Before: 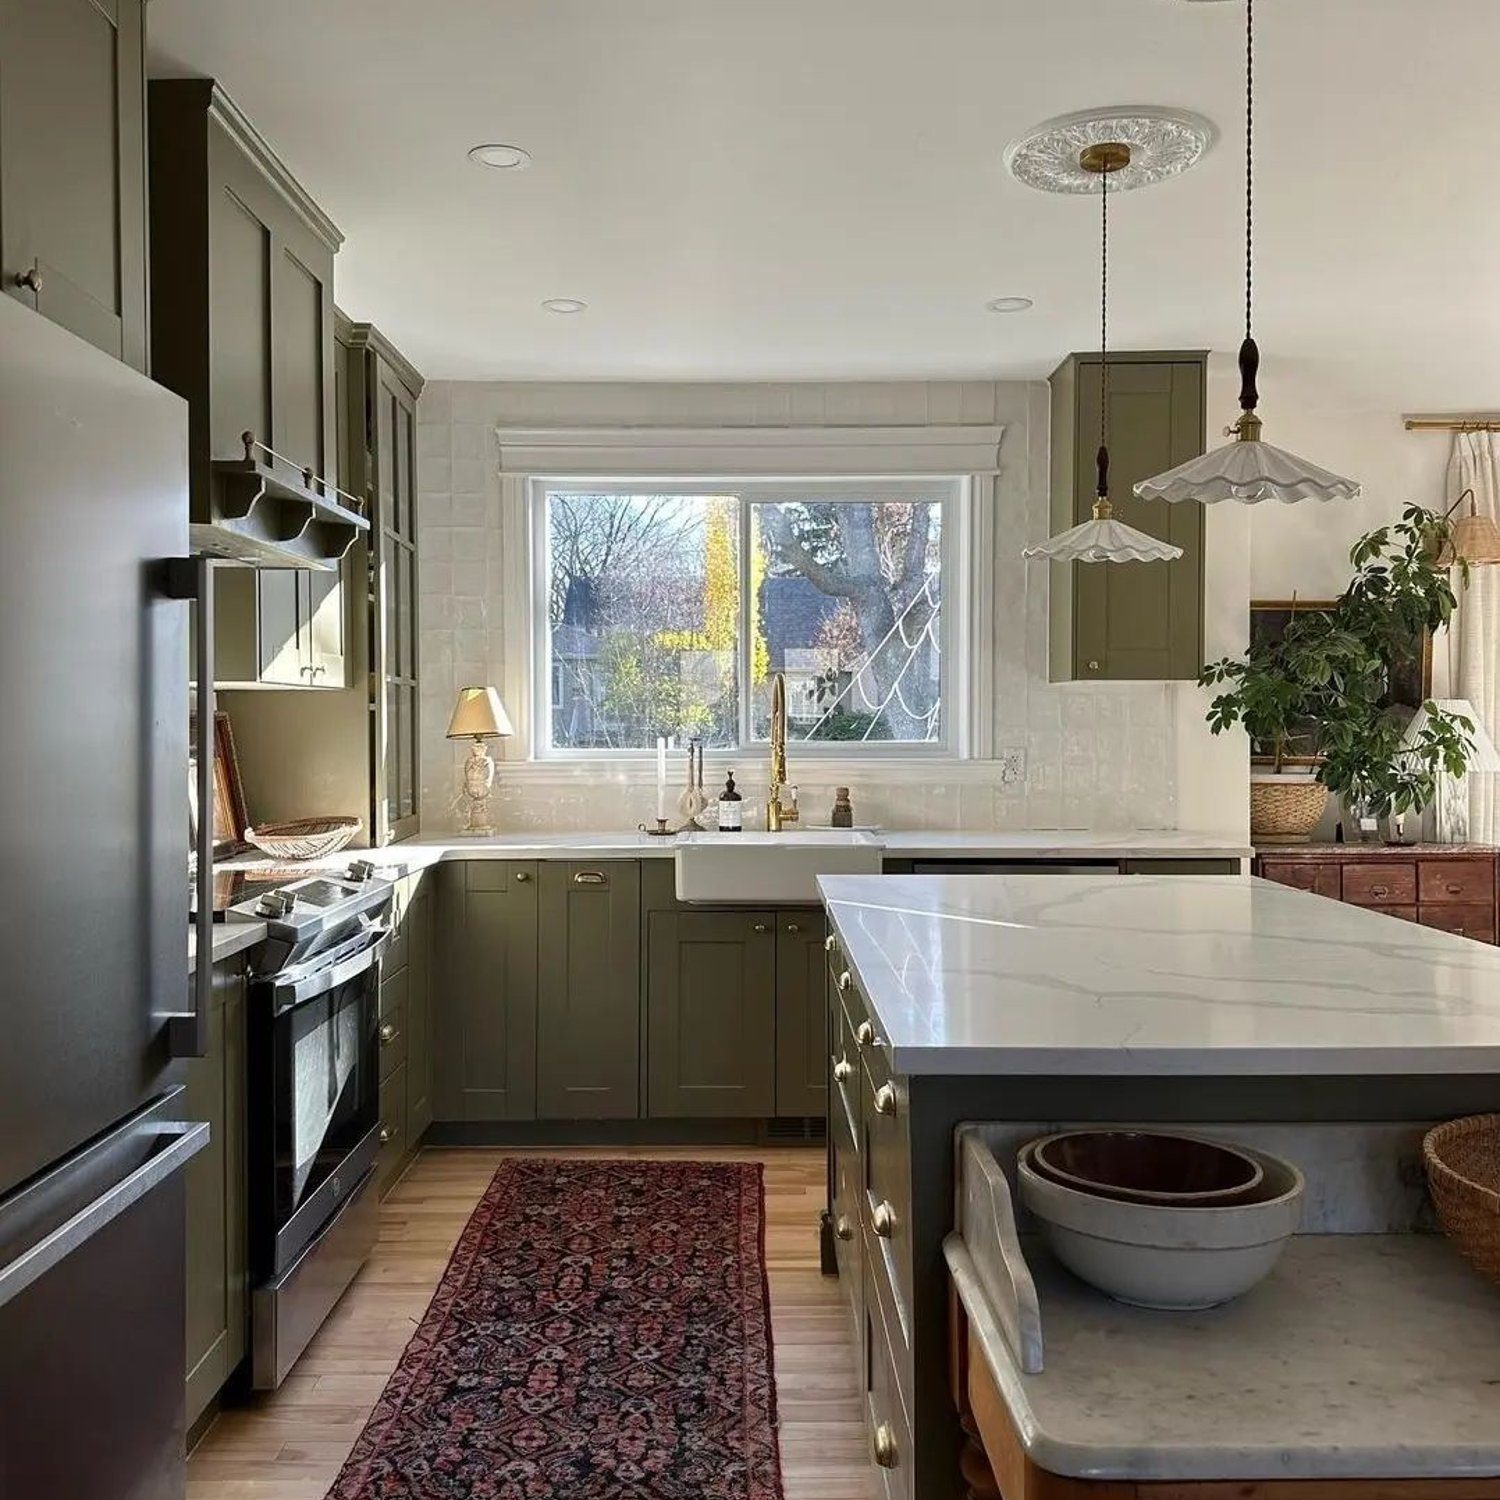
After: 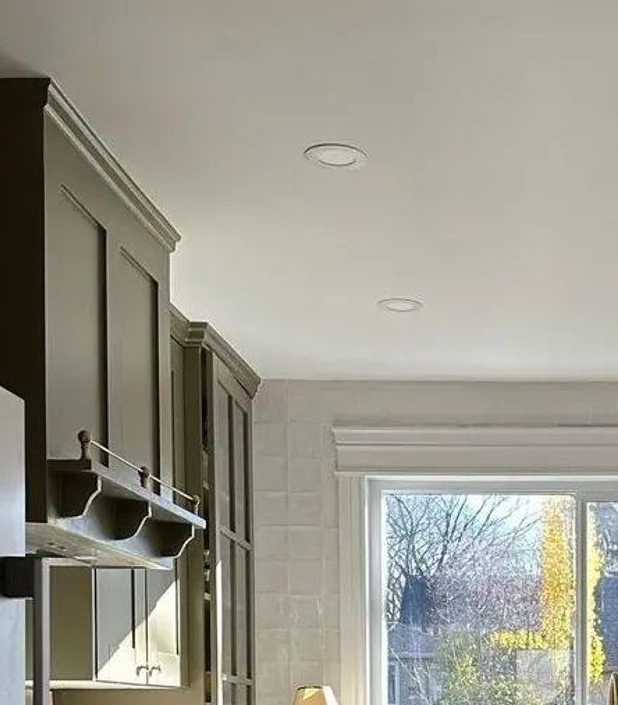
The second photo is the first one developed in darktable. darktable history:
crop and rotate: left 10.975%, top 0.092%, right 47.797%, bottom 52.889%
